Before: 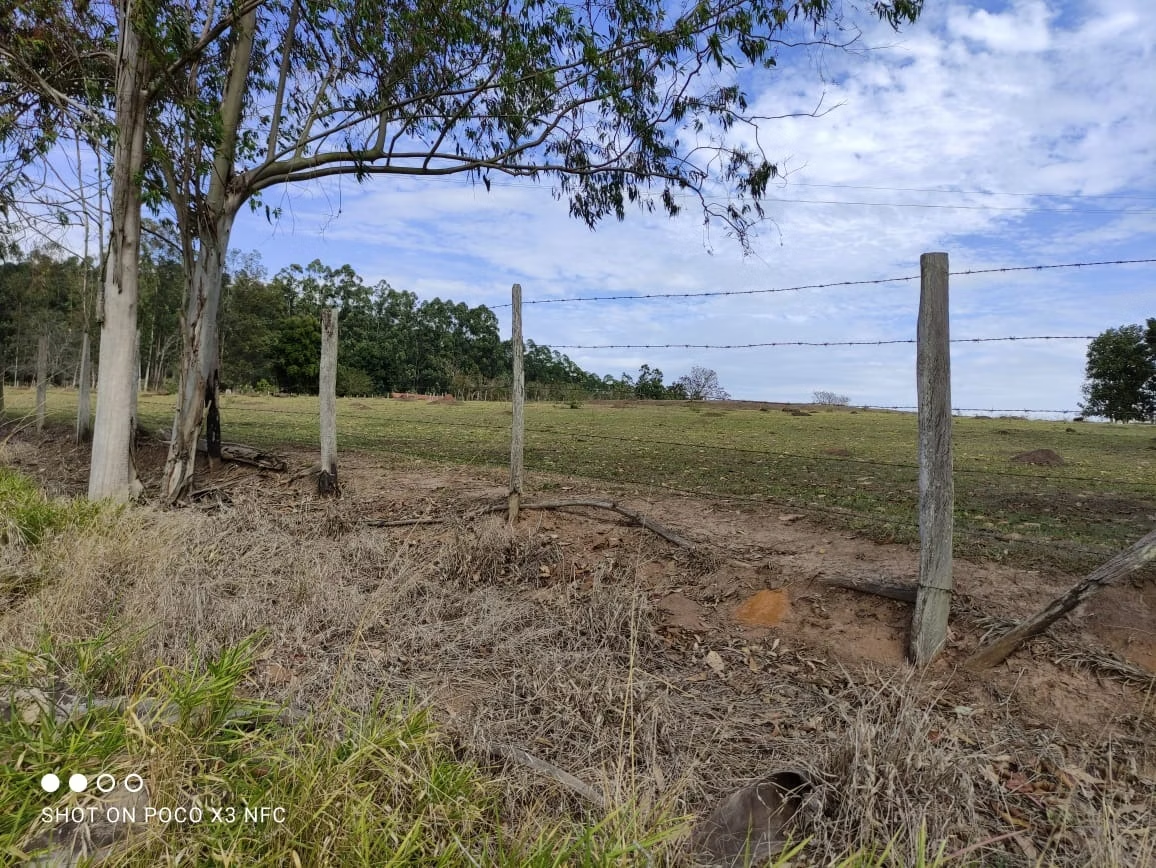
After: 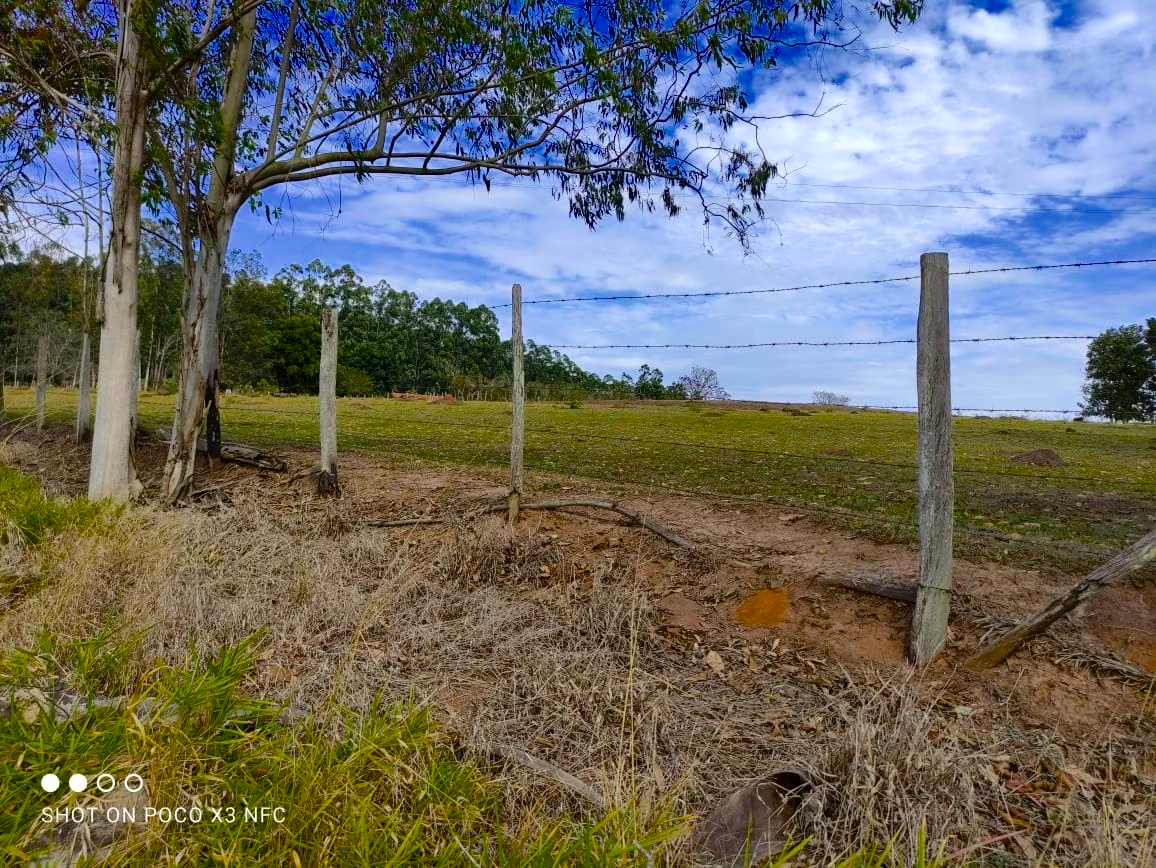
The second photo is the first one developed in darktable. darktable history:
color balance rgb: linear chroma grading › global chroma 8.421%, perceptual saturation grading › global saturation 40.582%, perceptual brilliance grading › global brilliance 2.85%, perceptual brilliance grading › highlights -2.825%, perceptual brilliance grading › shadows 2.786%, saturation formula JzAzBz (2021)
